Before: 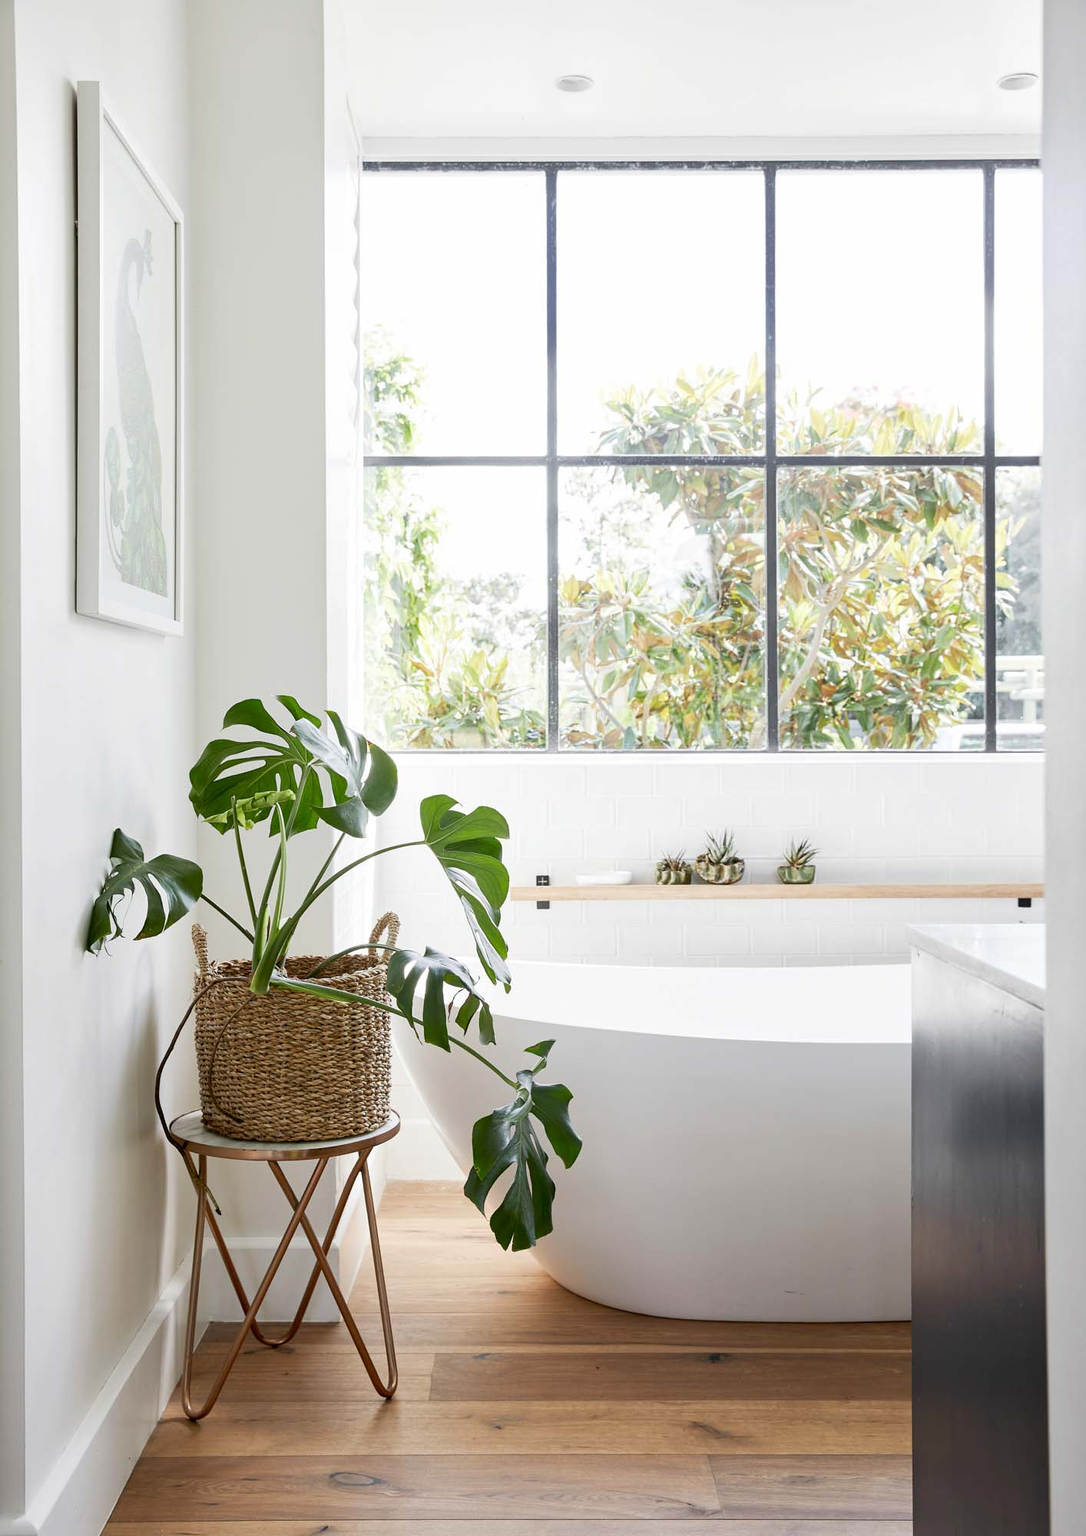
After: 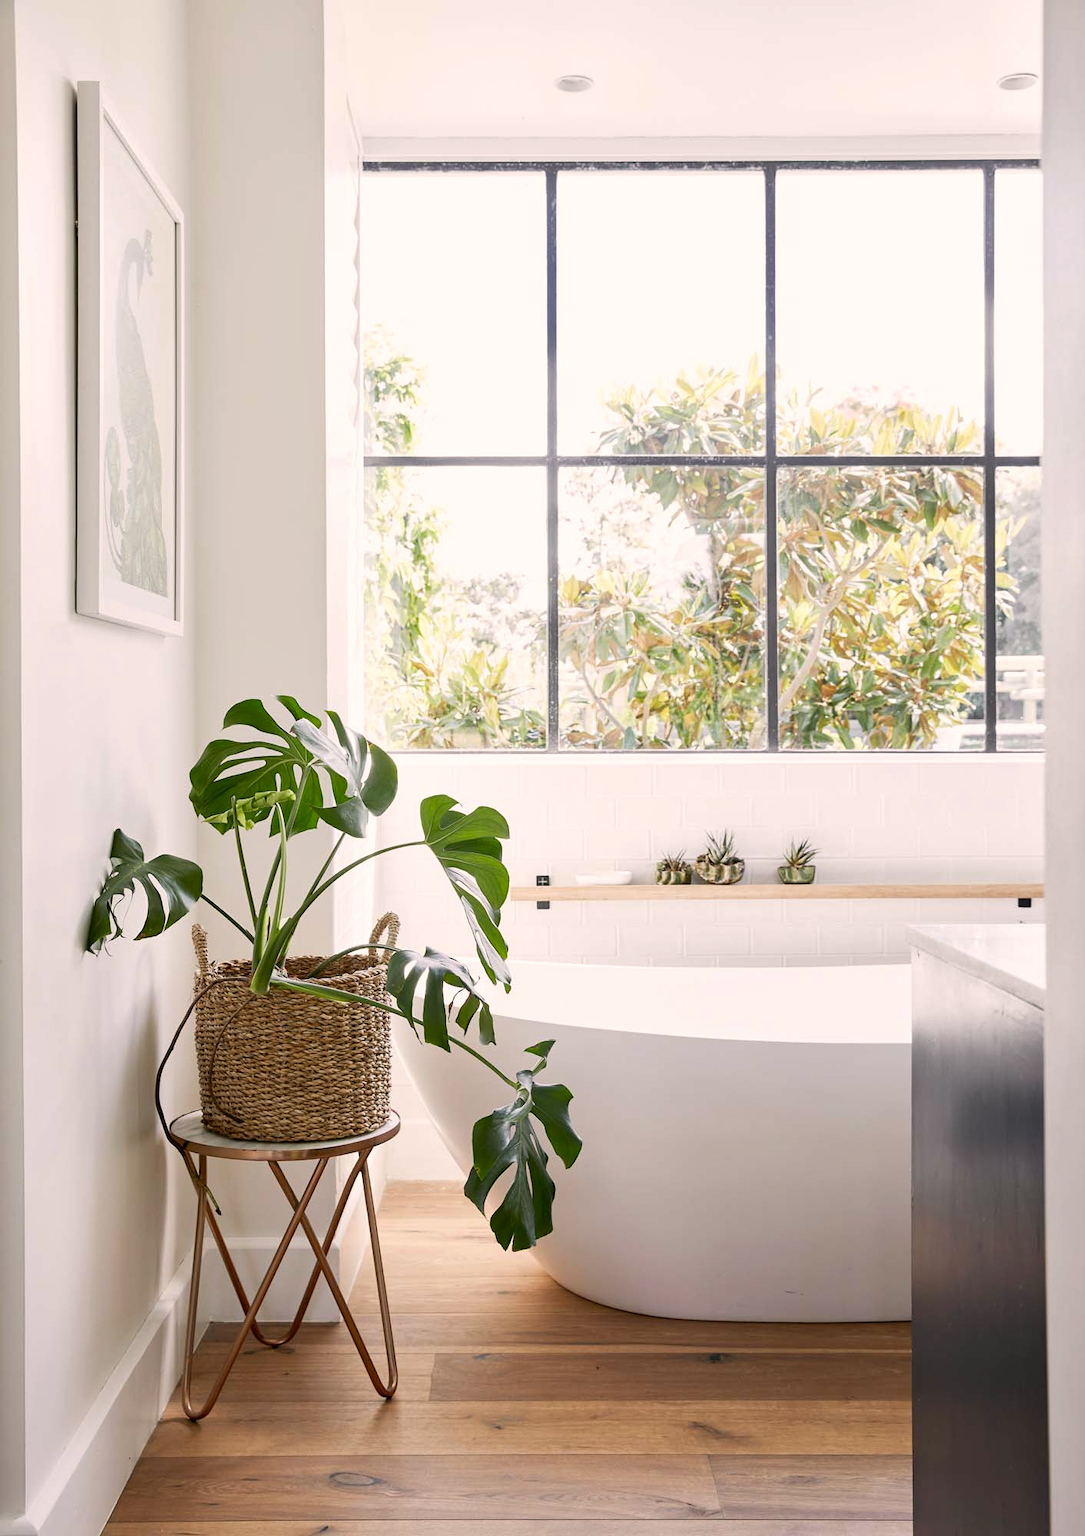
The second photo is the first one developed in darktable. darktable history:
color correction: highlights a* 5.81, highlights b* 4.84
shadows and highlights: shadows 4.1, highlights -17.6, soften with gaussian
